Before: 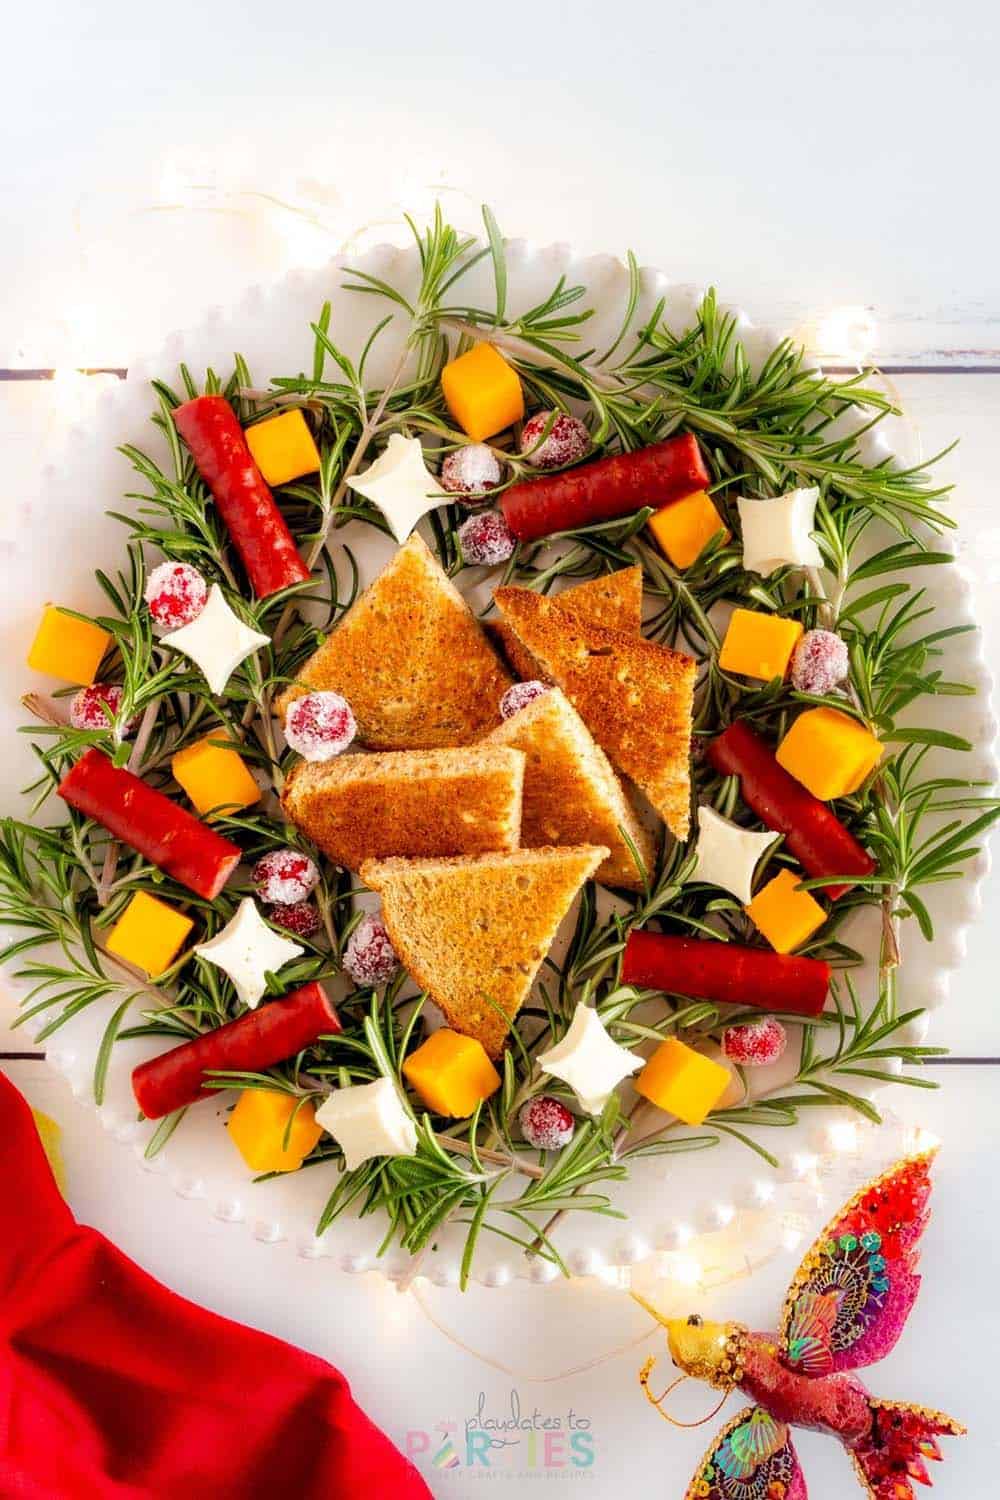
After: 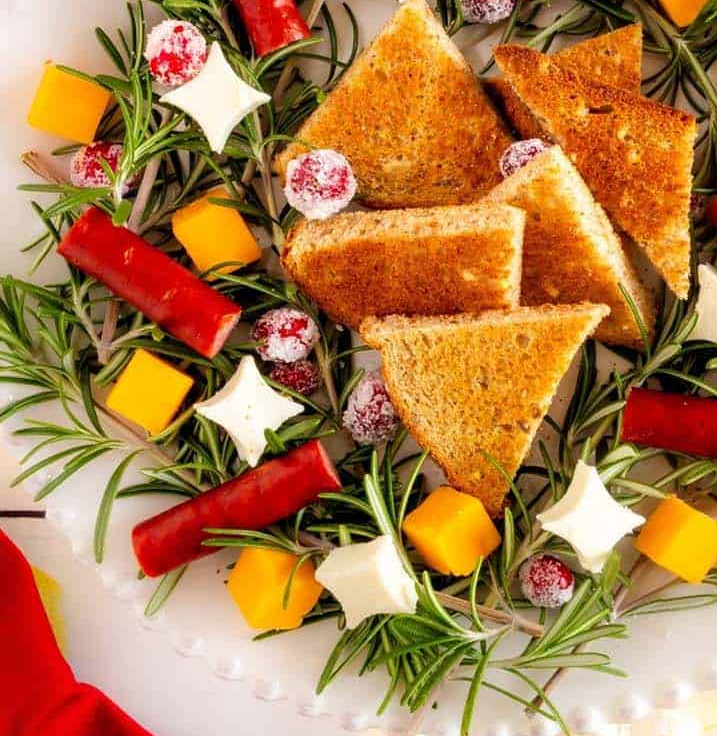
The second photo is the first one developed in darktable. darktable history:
crop: top 36.178%, right 28.274%, bottom 14.713%
